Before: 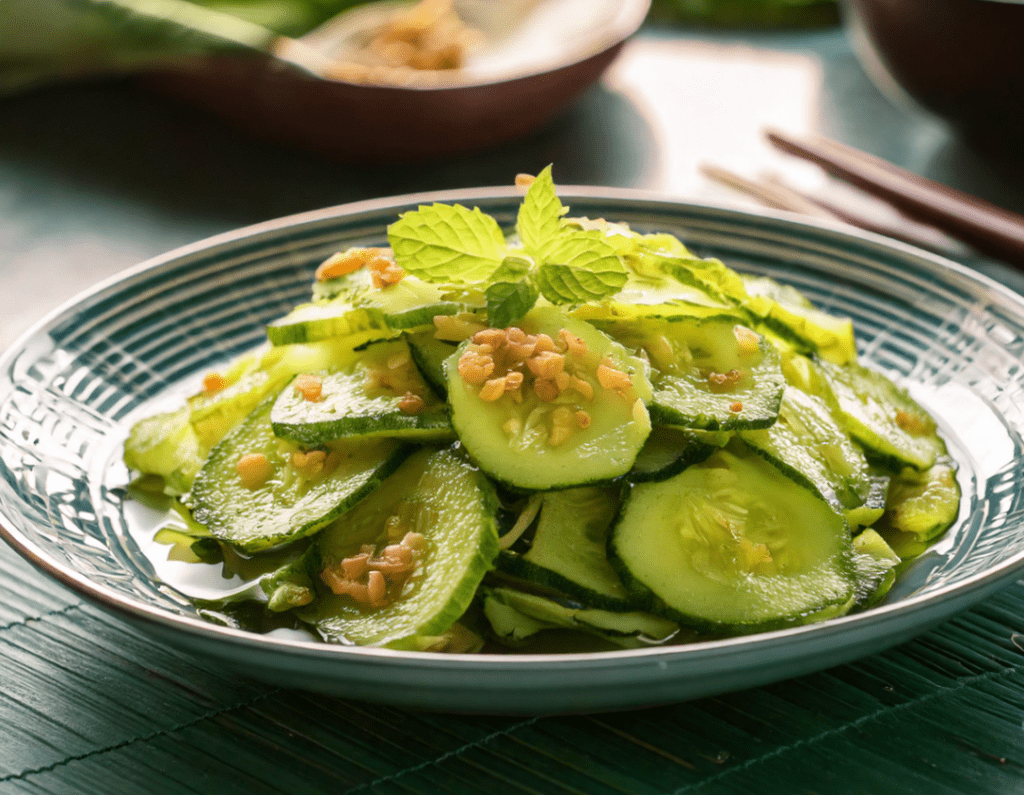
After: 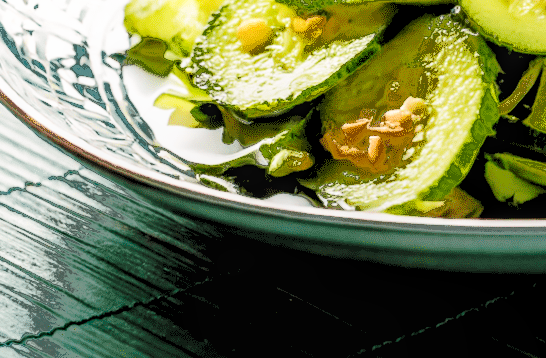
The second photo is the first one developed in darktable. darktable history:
rgb levels: preserve colors sum RGB, levels [[0.038, 0.433, 0.934], [0, 0.5, 1], [0, 0.5, 1]]
base curve: curves: ch0 [(0, 0) (0.036, 0.037) (0.121, 0.228) (0.46, 0.76) (0.859, 0.983) (1, 1)], preserve colors none
fill light: exposure -0.73 EV, center 0.69, width 2.2
crop and rotate: top 54.778%, right 46.61%, bottom 0.159%
local contrast: on, module defaults
